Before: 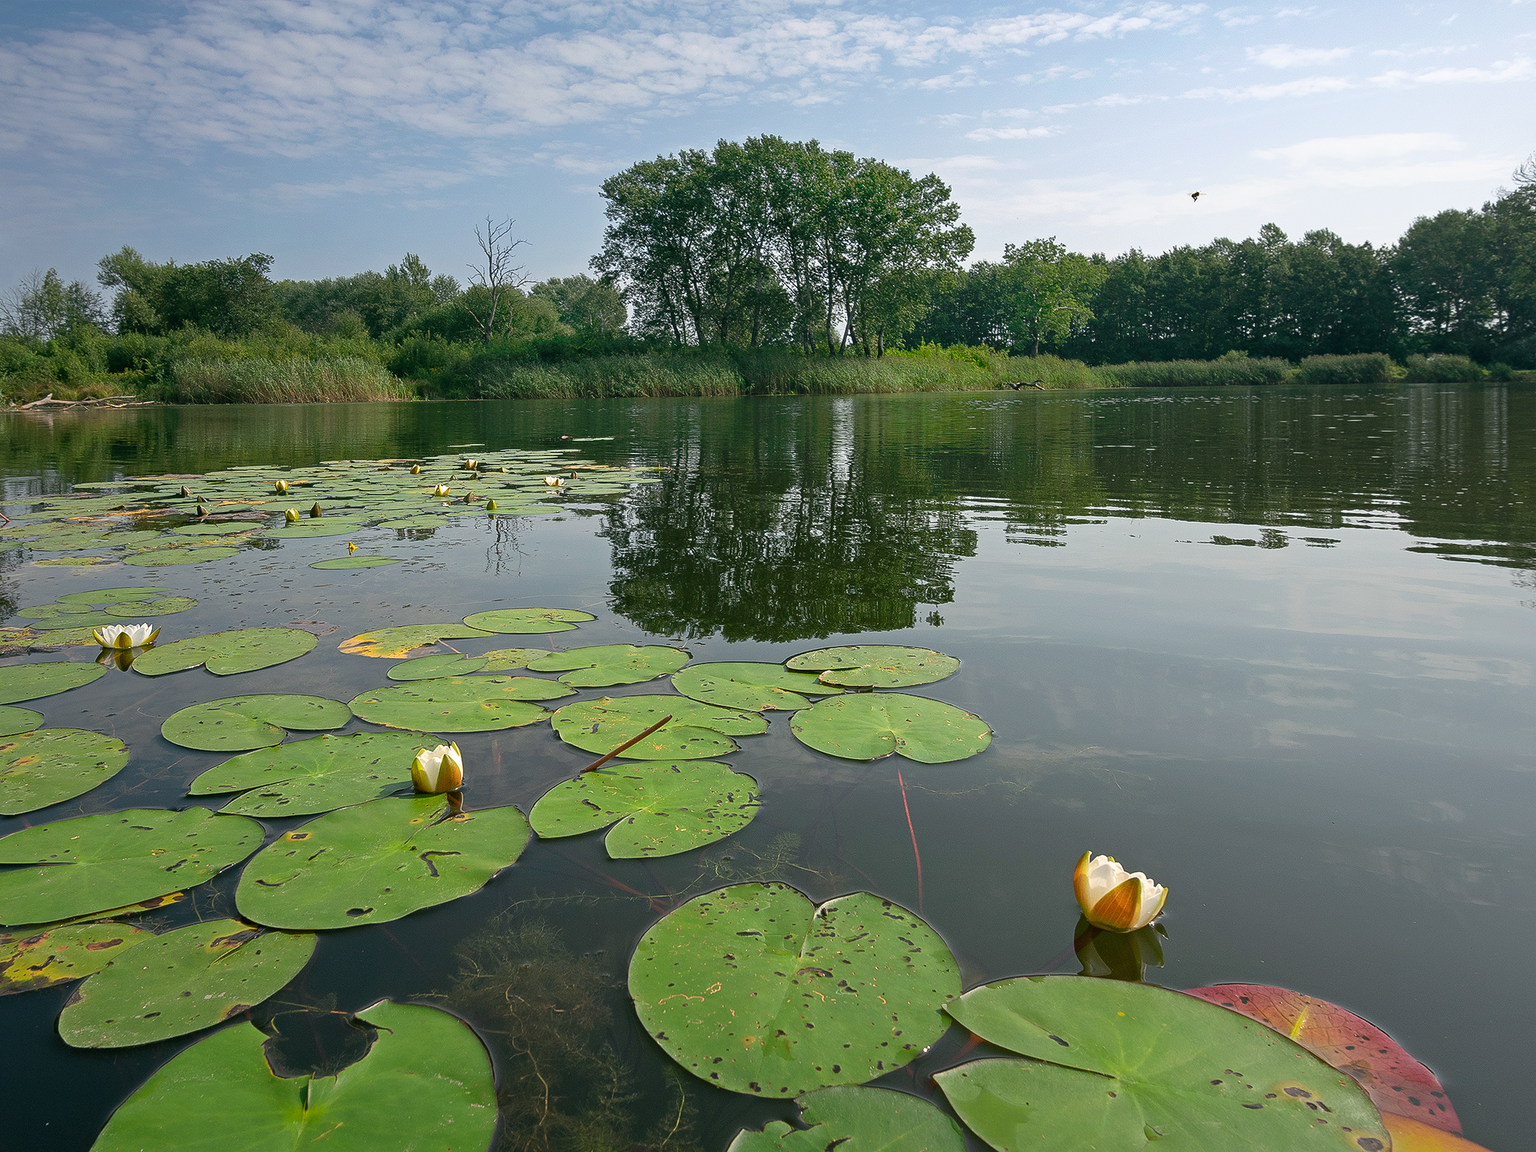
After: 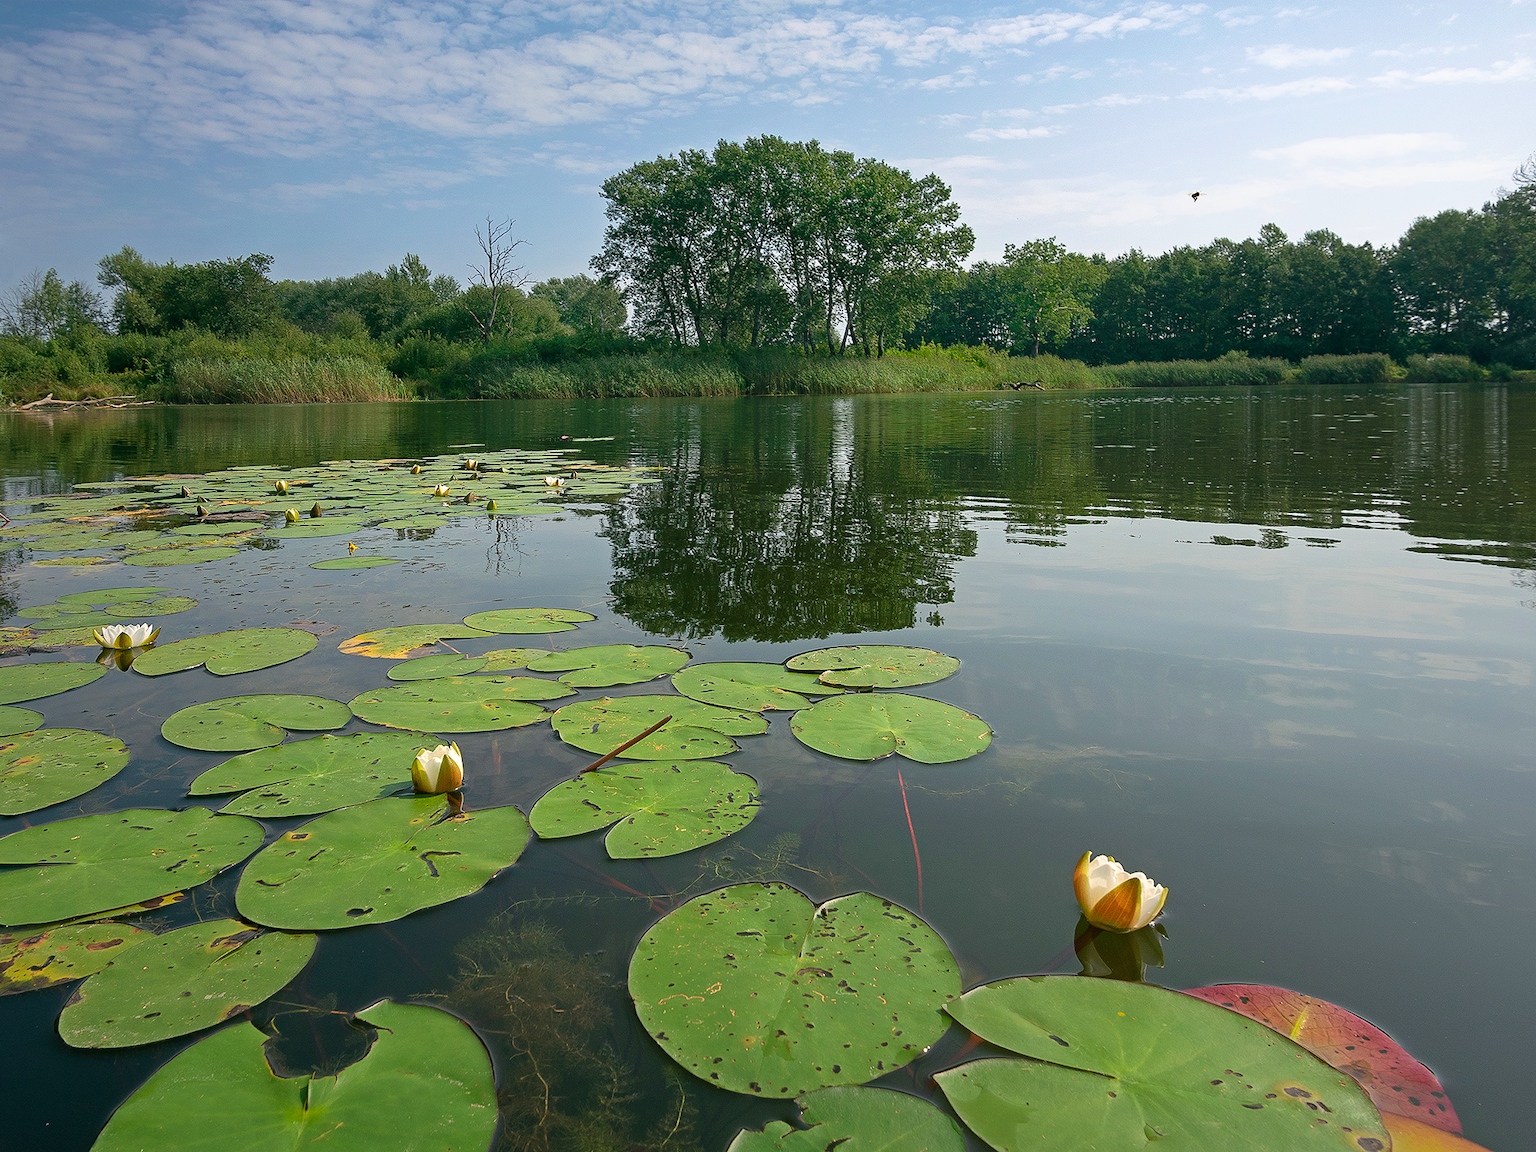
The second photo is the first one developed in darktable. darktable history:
velvia: on, module defaults
tone equalizer: on, module defaults
